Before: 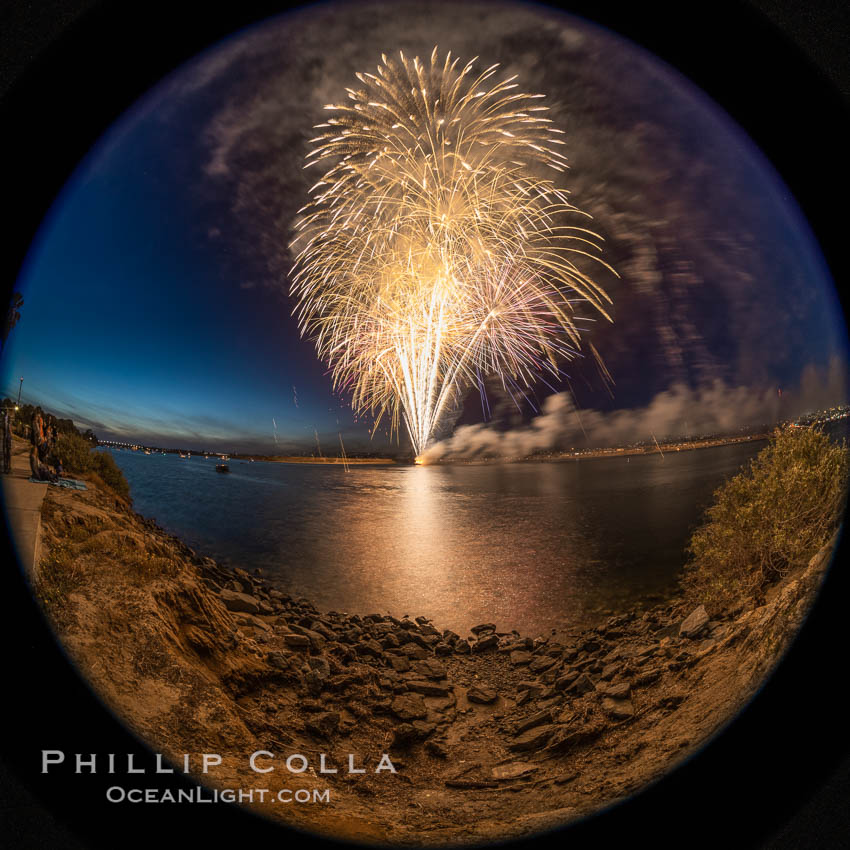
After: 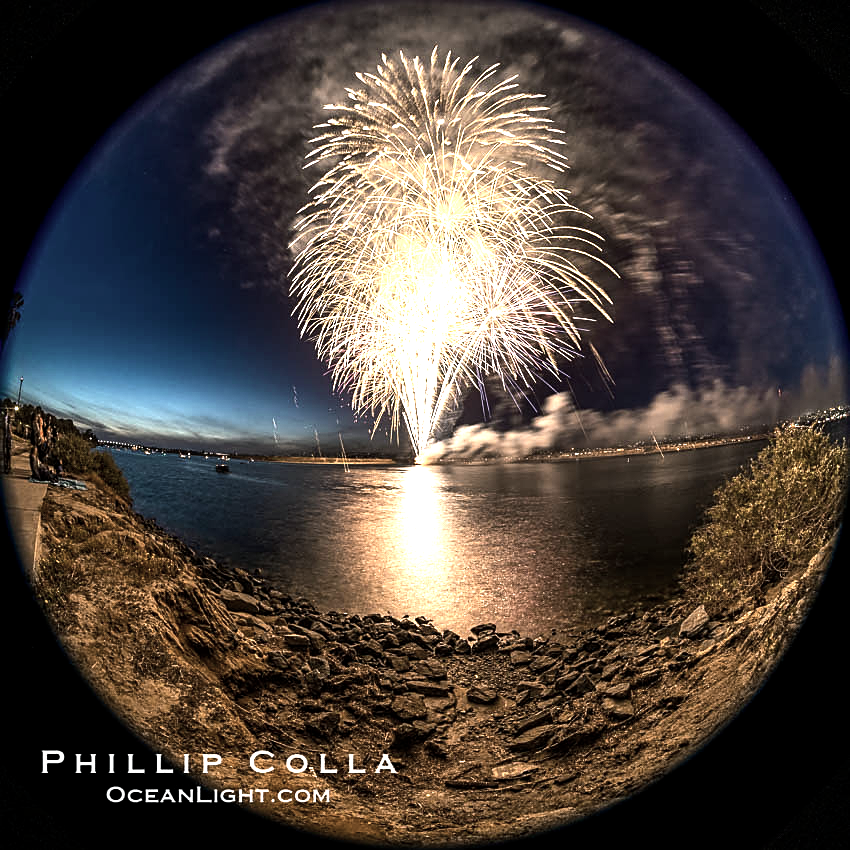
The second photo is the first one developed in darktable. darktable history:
color balance rgb: shadows lift › chroma 2.04%, shadows lift › hue 216.63°, highlights gain › luminance 14.609%, perceptual saturation grading › global saturation 0.751%, perceptual brilliance grading › highlights 9.257%, perceptual brilliance grading › mid-tones 4.601%, global vibrance 24.968%, contrast 19.876%
exposure: black level correction 0.002, exposure 0.675 EV, compensate highlight preservation false
contrast brightness saturation: contrast 0.098, saturation -0.377
sharpen: on, module defaults
